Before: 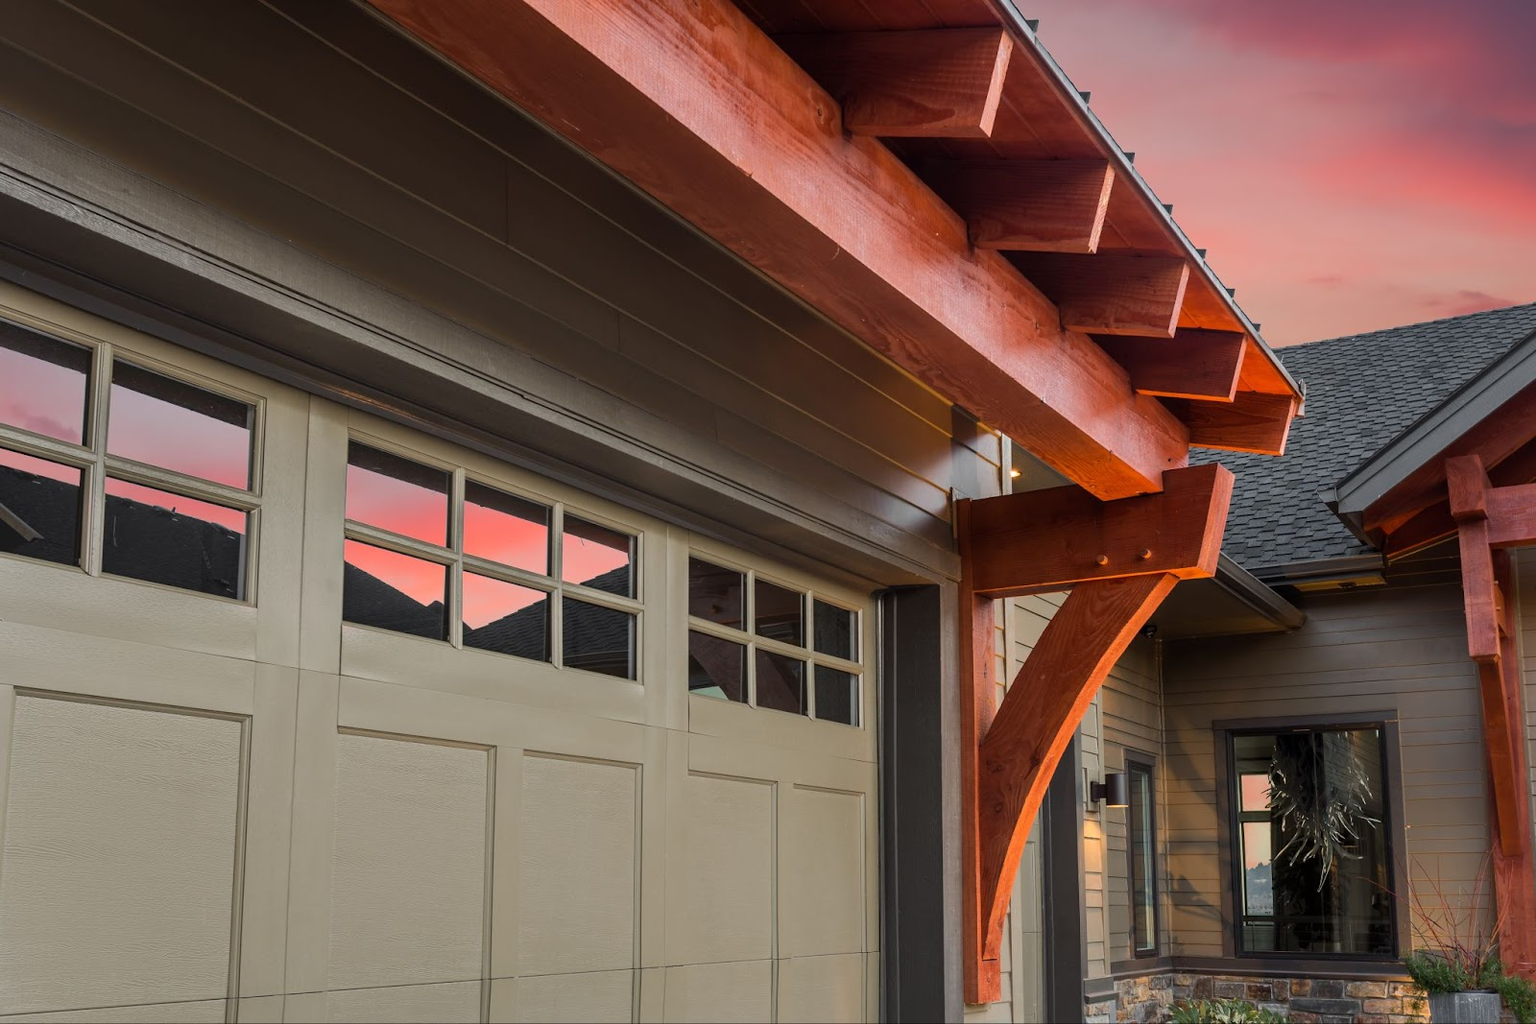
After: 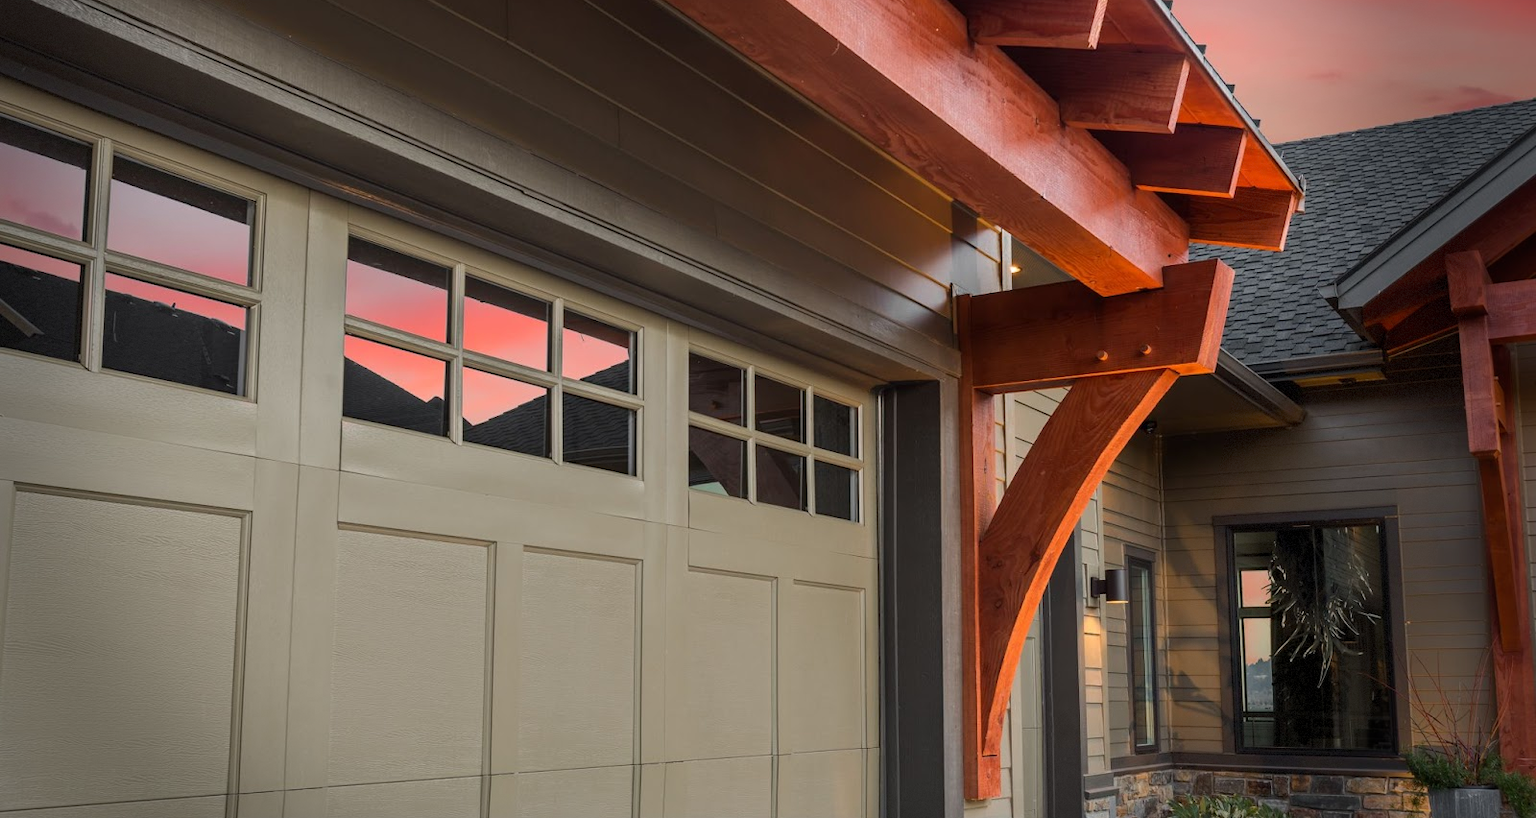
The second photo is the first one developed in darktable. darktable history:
crop and rotate: top 19.998%
vignetting: fall-off start 68.33%, fall-off radius 30%, saturation 0.042, center (-0.066, -0.311), width/height ratio 0.992, shape 0.85, dithering 8-bit output
